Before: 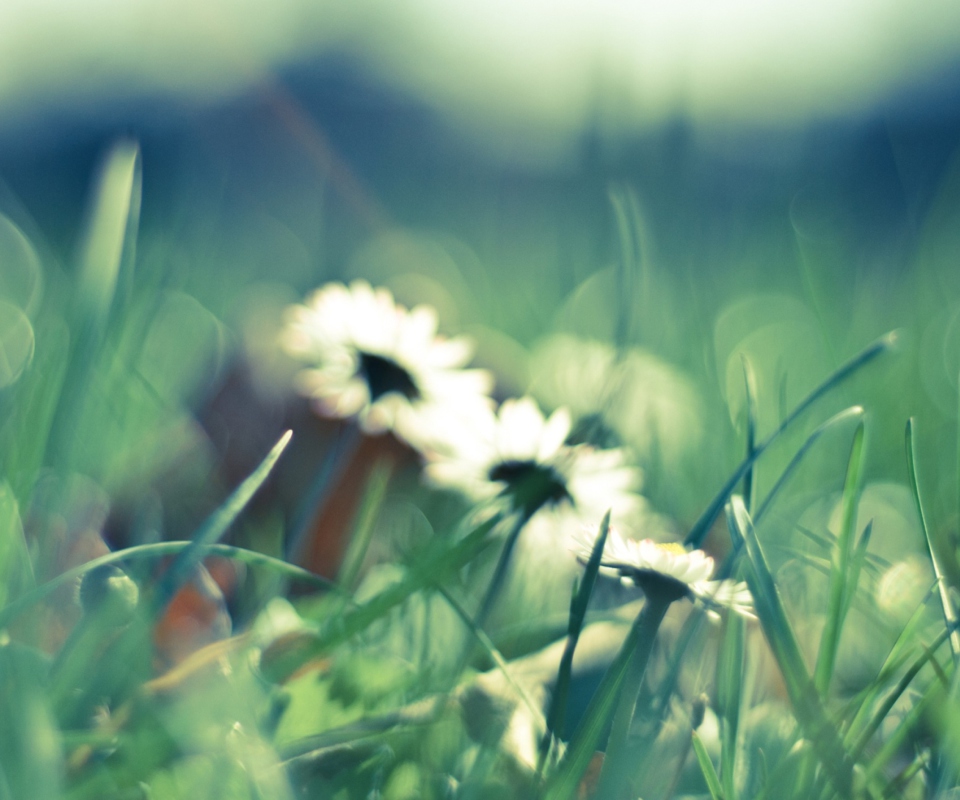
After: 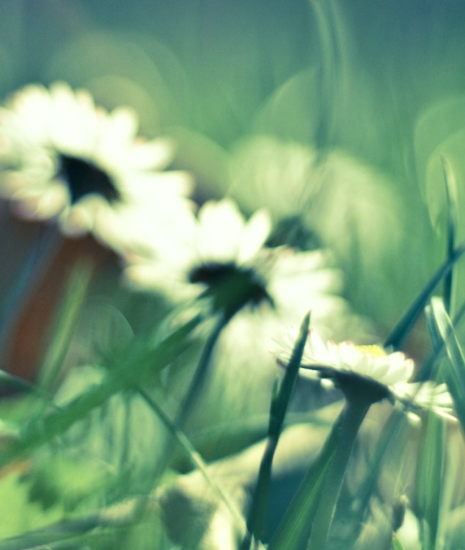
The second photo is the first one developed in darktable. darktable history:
shadows and highlights: shadows 36.65, highlights -27.75, soften with gaussian
crop: left 31.311%, top 24.751%, right 20.237%, bottom 6.472%
contrast equalizer: octaves 7, y [[0.48, 0.654, 0.731, 0.706, 0.772, 0.382], [0.55 ×6], [0 ×6], [0 ×6], [0 ×6]], mix 0.142
color correction: highlights a* -4.84, highlights b* 5.04, saturation 0.948
